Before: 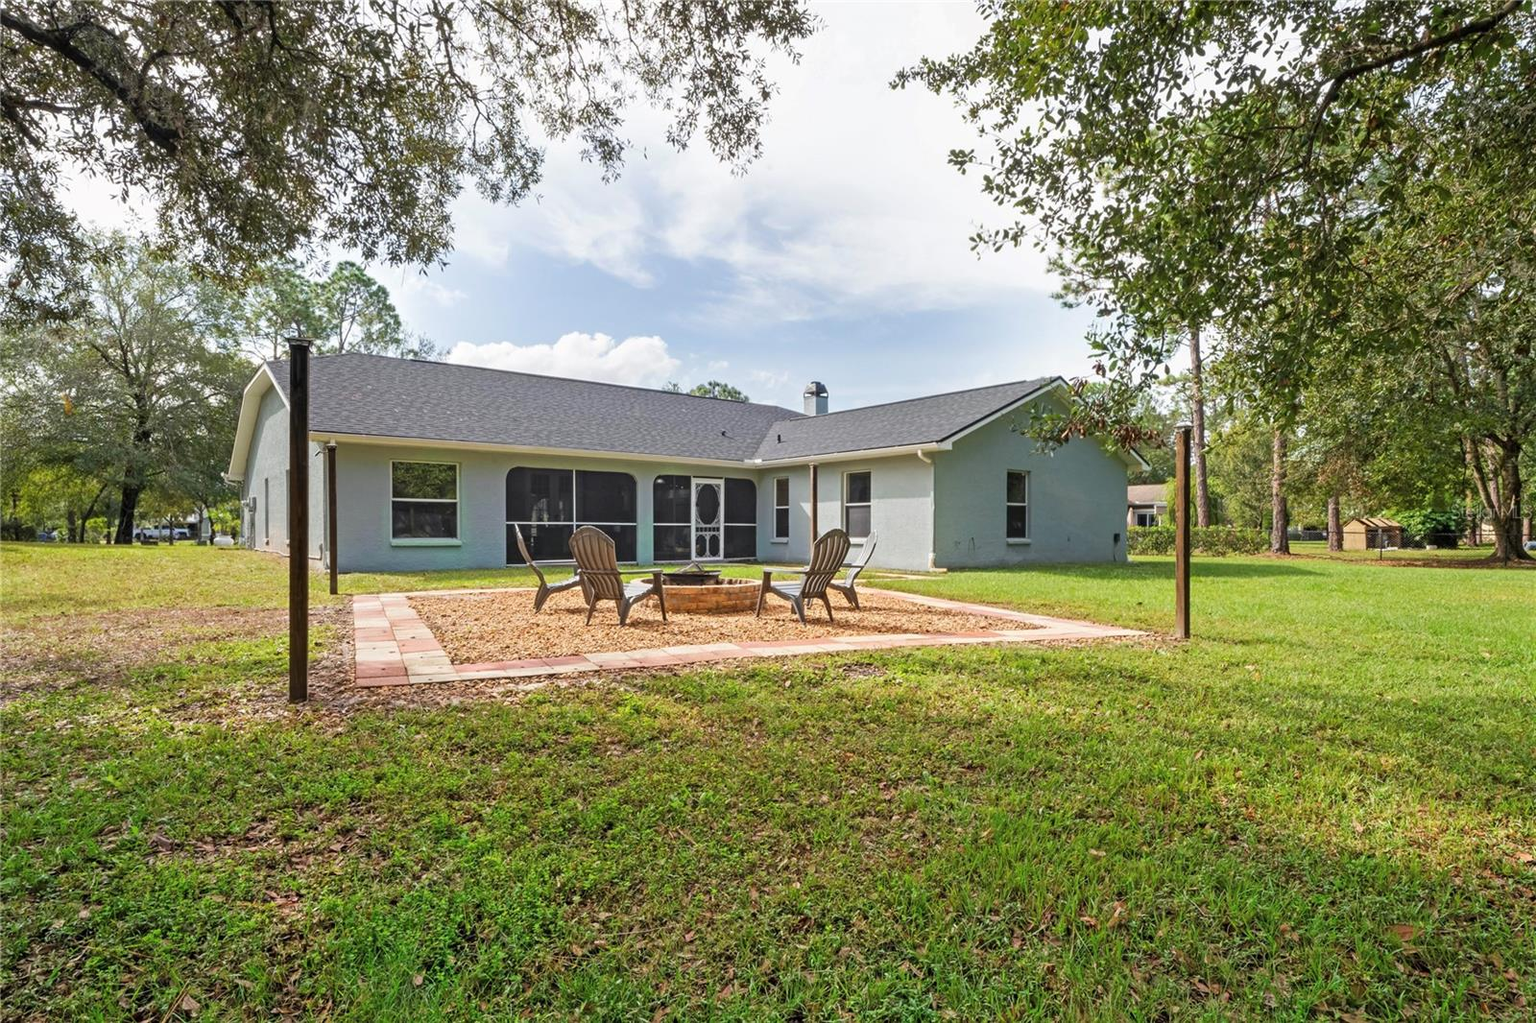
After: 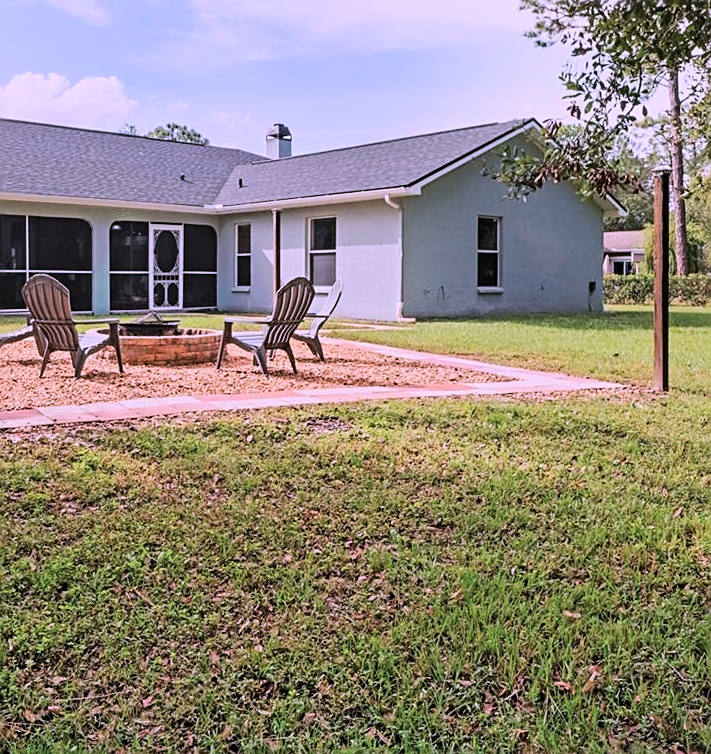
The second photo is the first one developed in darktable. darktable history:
tone equalizer: on, module defaults
sharpen: on, module defaults
crop: left 35.694%, top 25.795%, right 19.818%, bottom 3.41%
tone curve: curves: ch0 [(0, 0) (0.049, 0.01) (0.154, 0.081) (0.491, 0.519) (0.748, 0.765) (1, 0.919)]; ch1 [(0, 0) (0.172, 0.123) (0.317, 0.272) (0.401, 0.422) (0.489, 0.496) (0.531, 0.557) (0.615, 0.612) (0.741, 0.783) (1, 1)]; ch2 [(0, 0) (0.411, 0.424) (0.483, 0.478) (0.544, 0.56) (0.686, 0.638) (1, 1)], color space Lab, linked channels, preserve colors none
color correction: highlights a* 15.12, highlights b* -24.83
